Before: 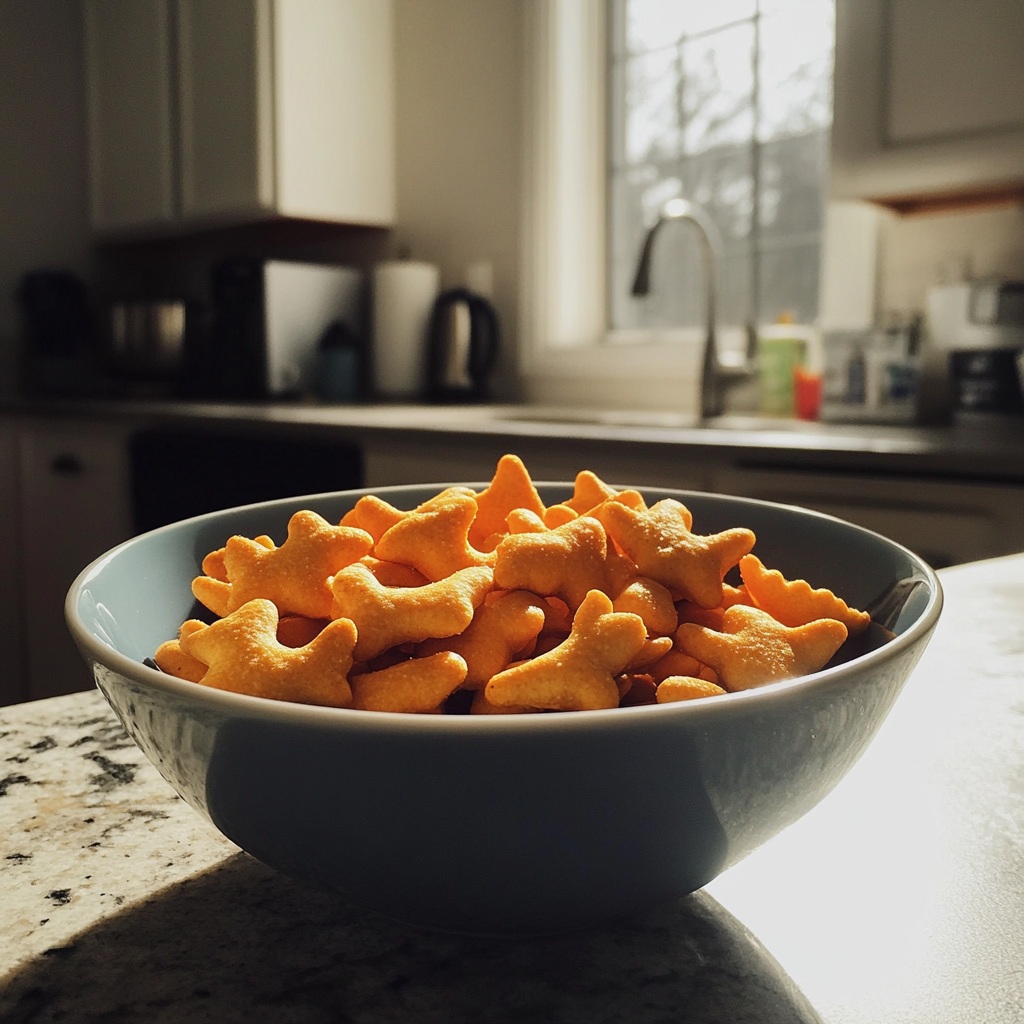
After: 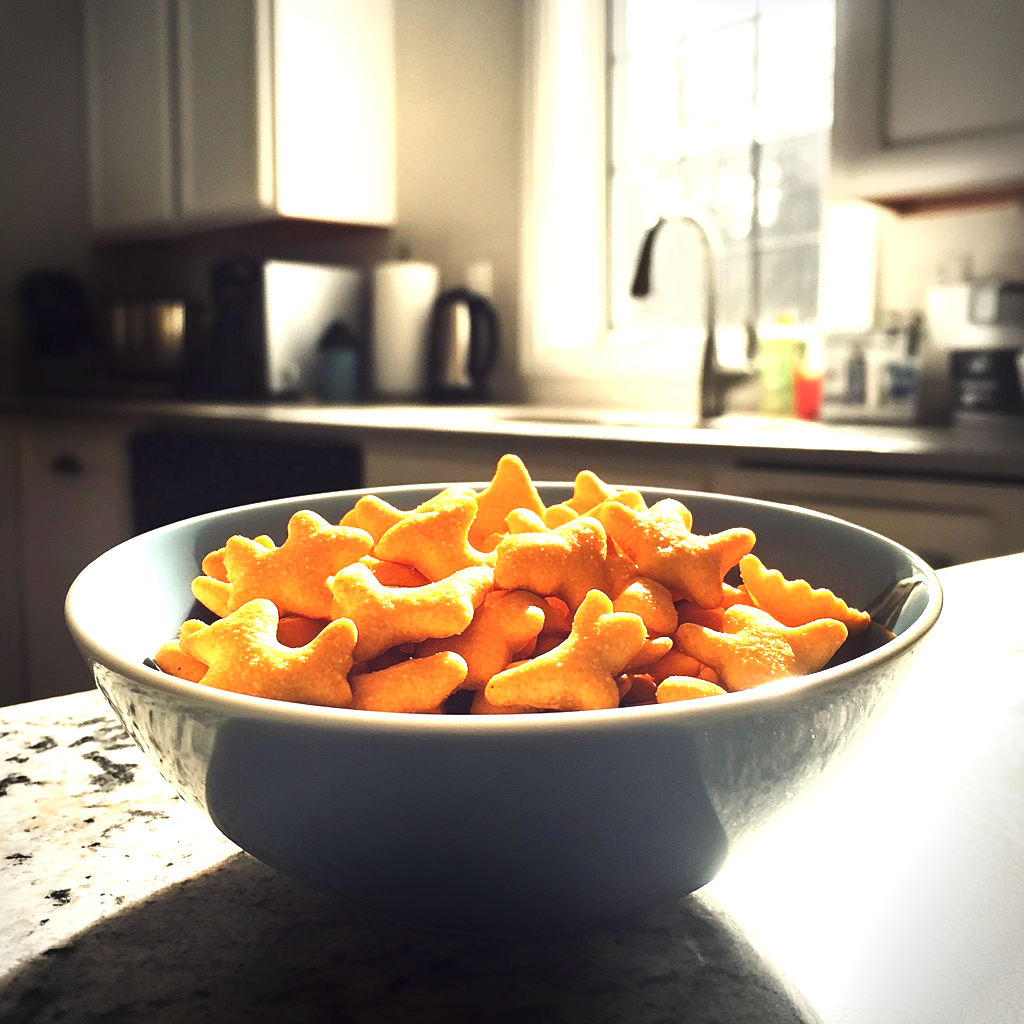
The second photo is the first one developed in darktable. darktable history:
shadows and highlights: shadows -88.03, highlights -35.45, shadows color adjustment 99.15%, highlights color adjustment 0%, soften with gaussian
vignetting: on, module defaults
exposure: black level correction 0, exposure 1.675 EV, compensate exposure bias true, compensate highlight preservation false
